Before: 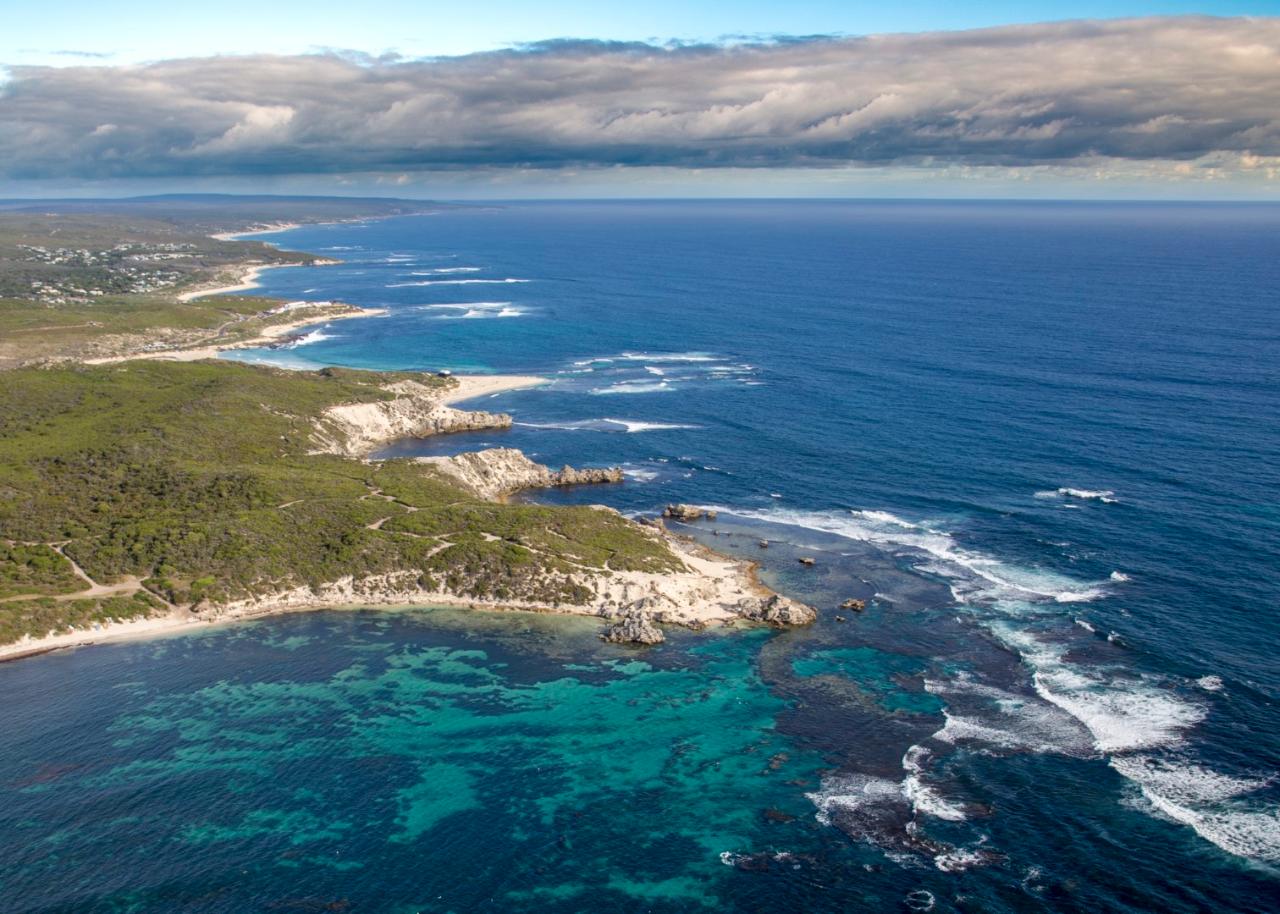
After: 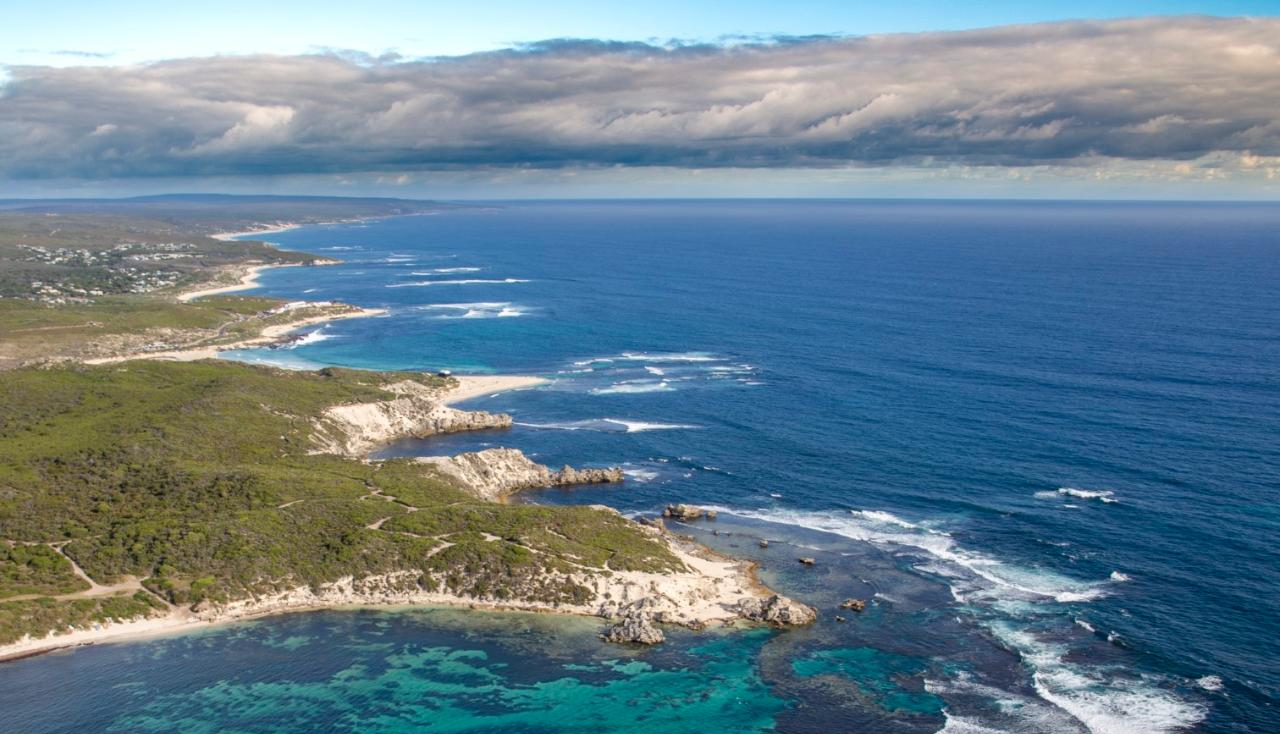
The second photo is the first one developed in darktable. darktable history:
crop: bottom 19.679%
